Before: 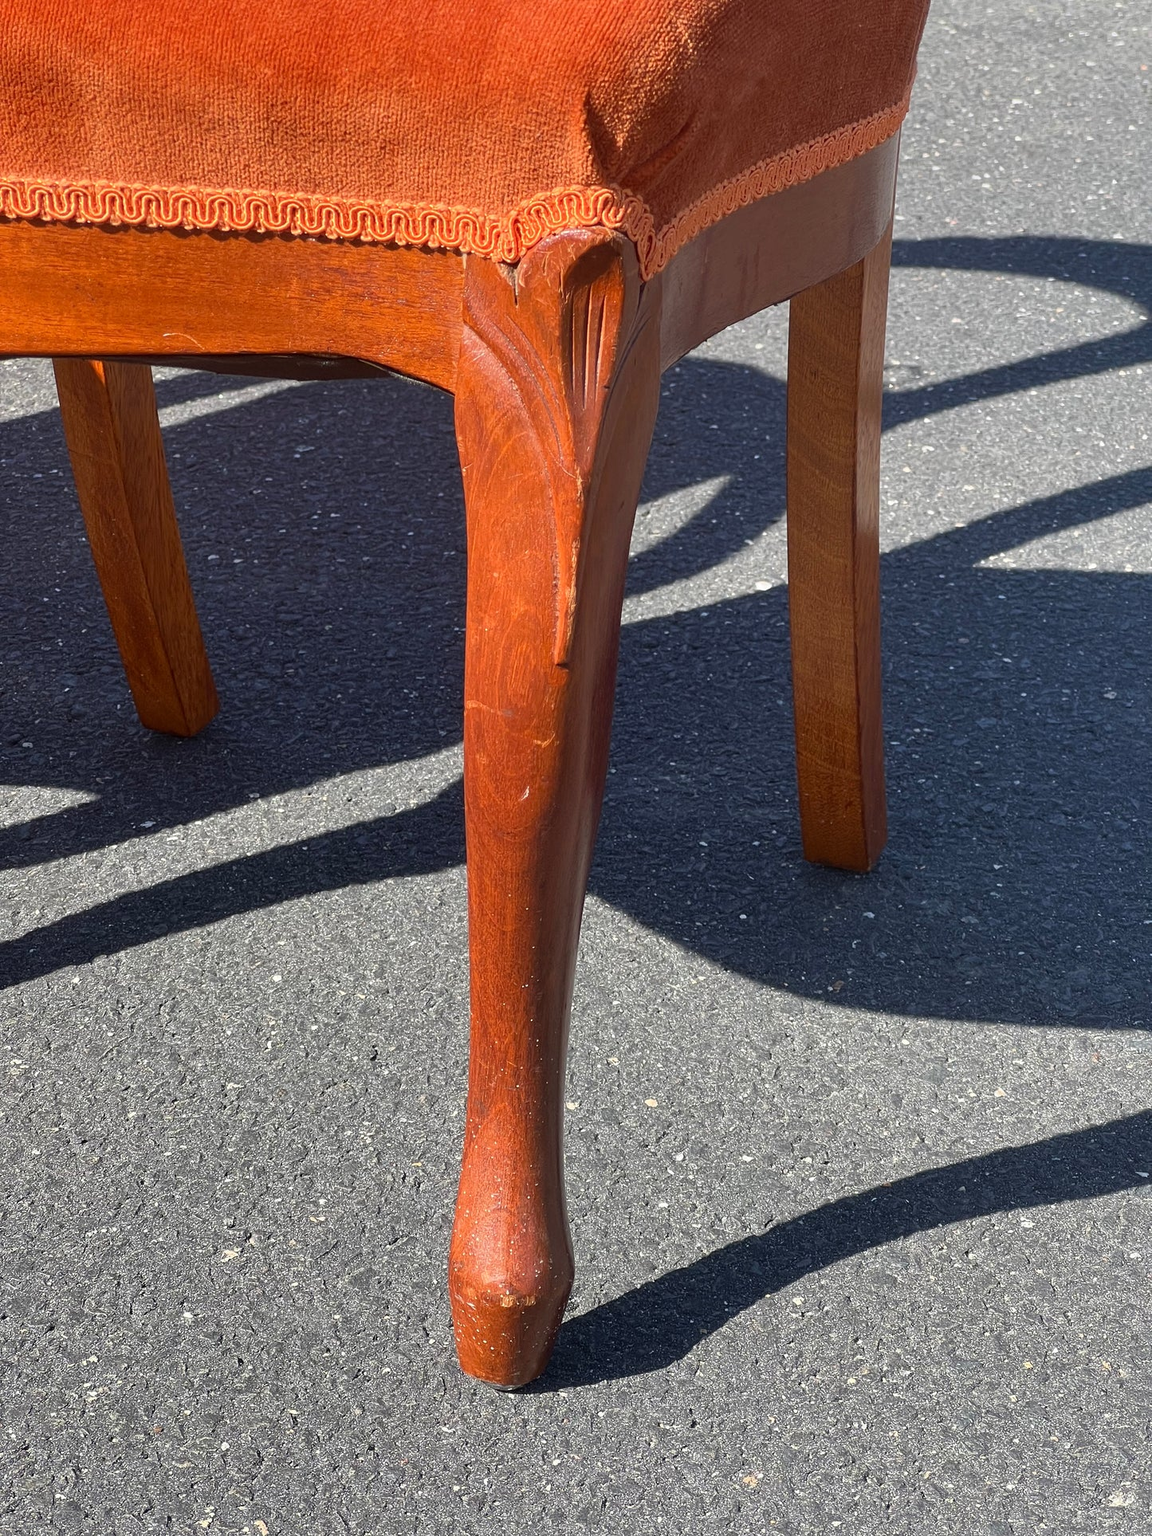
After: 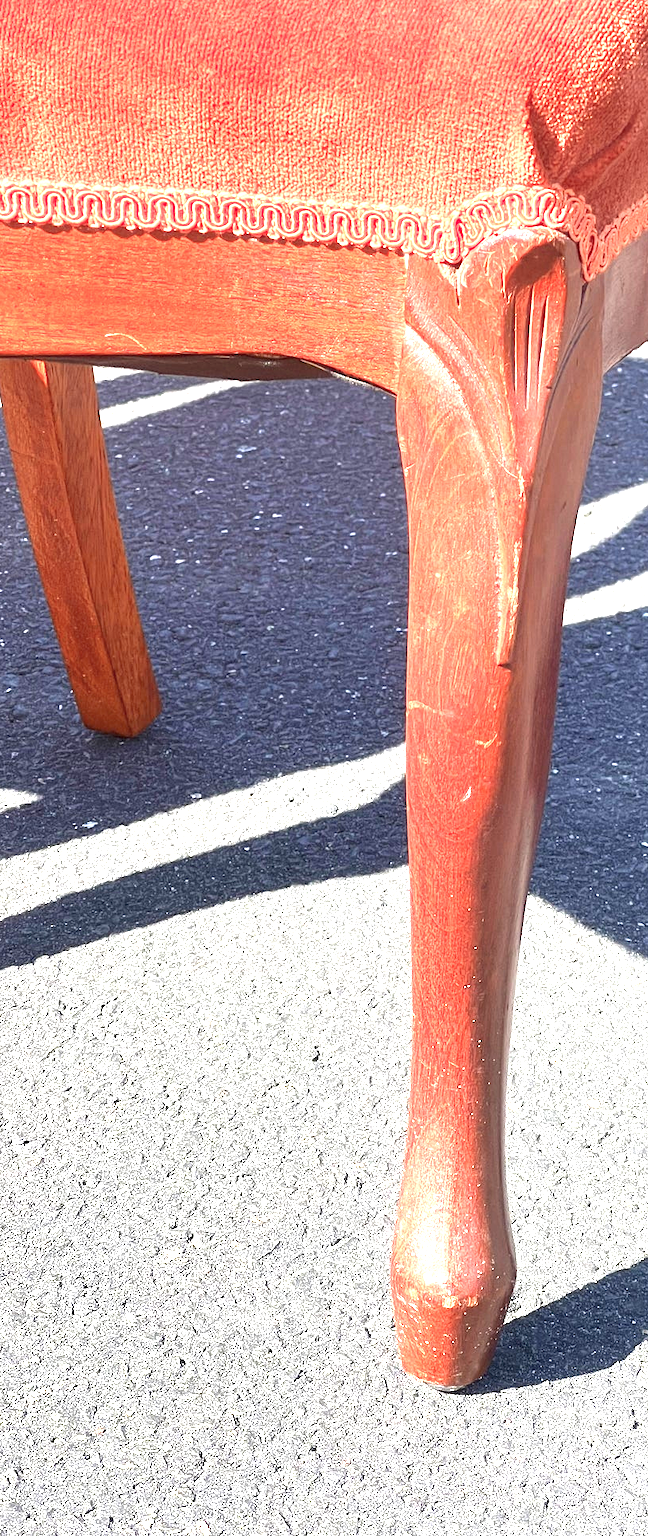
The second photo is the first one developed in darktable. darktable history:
crop: left 5.114%, right 38.589%
color zones: curves: ch1 [(0, 0.469) (0.072, 0.457) (0.243, 0.494) (0.429, 0.5) (0.571, 0.5) (0.714, 0.5) (0.857, 0.5) (1, 0.469)]; ch2 [(0, 0.499) (0.143, 0.467) (0.242, 0.436) (0.429, 0.493) (0.571, 0.5) (0.714, 0.5) (0.857, 0.5) (1, 0.499)]
exposure: black level correction 0, exposure 2.138 EV, compensate exposure bias true, compensate highlight preservation false
